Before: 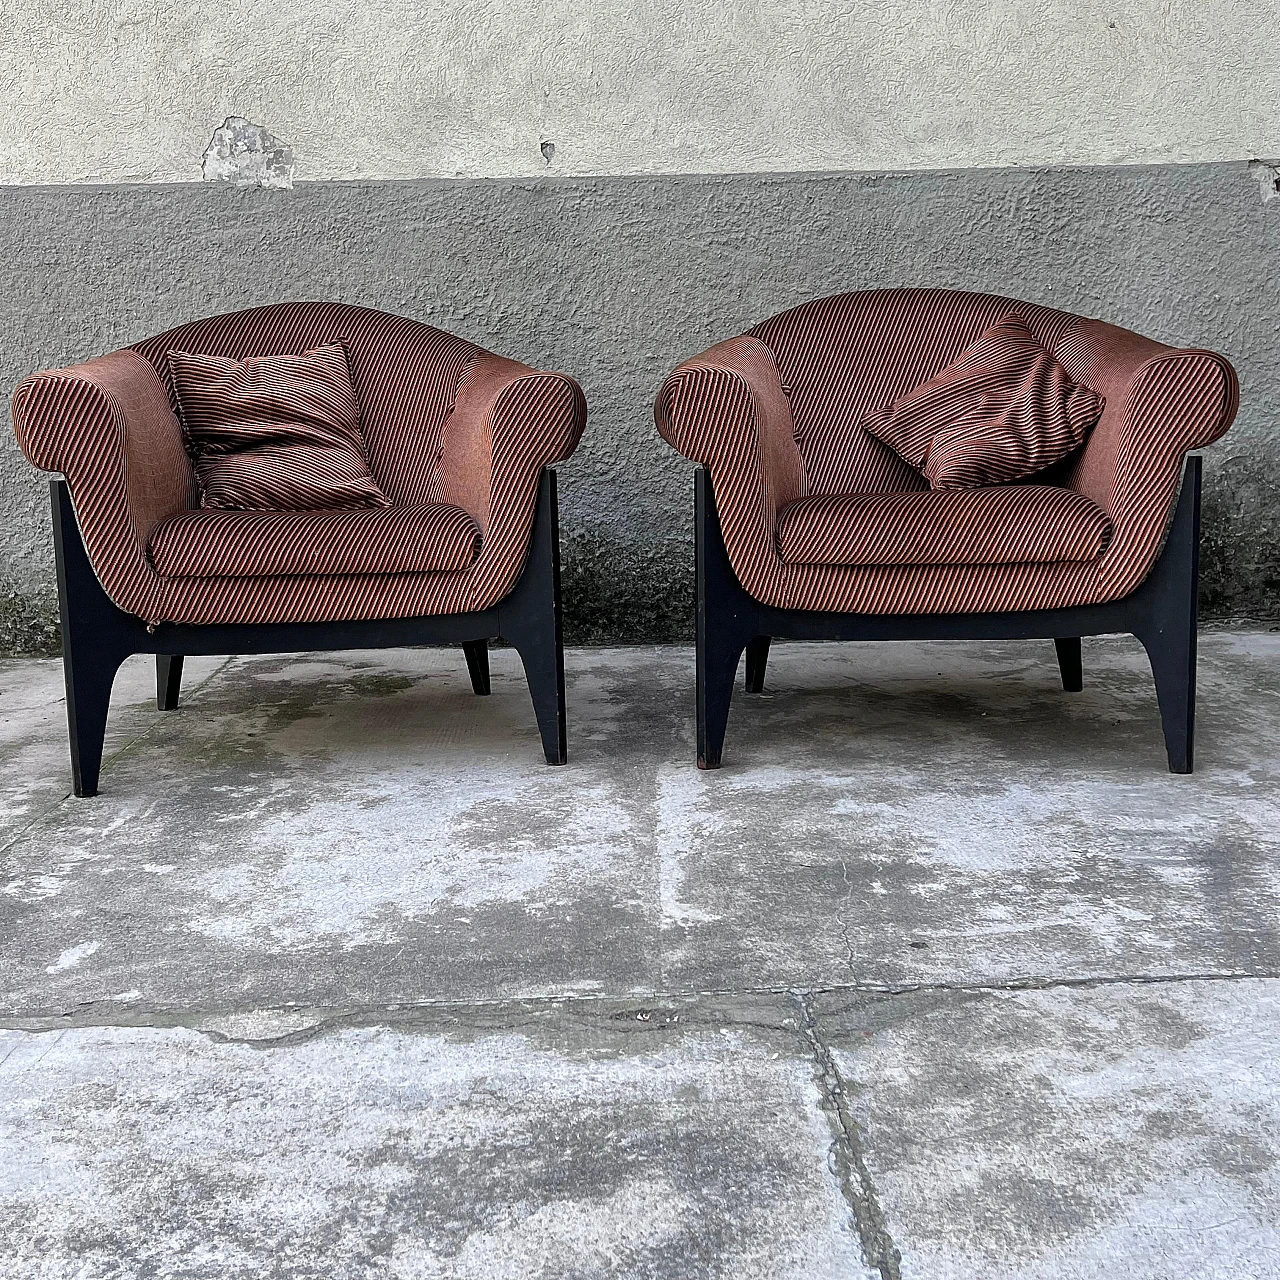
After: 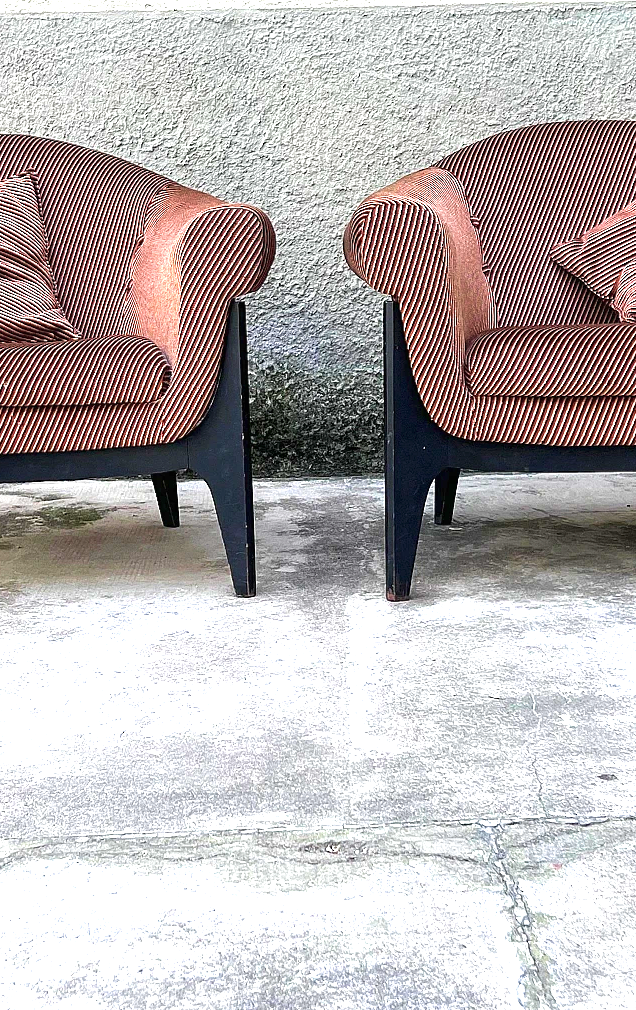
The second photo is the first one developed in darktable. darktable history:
crop and rotate: angle 0.018°, left 24.299%, top 13.179%, right 25.992%, bottom 7.883%
exposure: black level correction 0, exposure 1.522 EV, compensate highlight preservation false
velvia: on, module defaults
